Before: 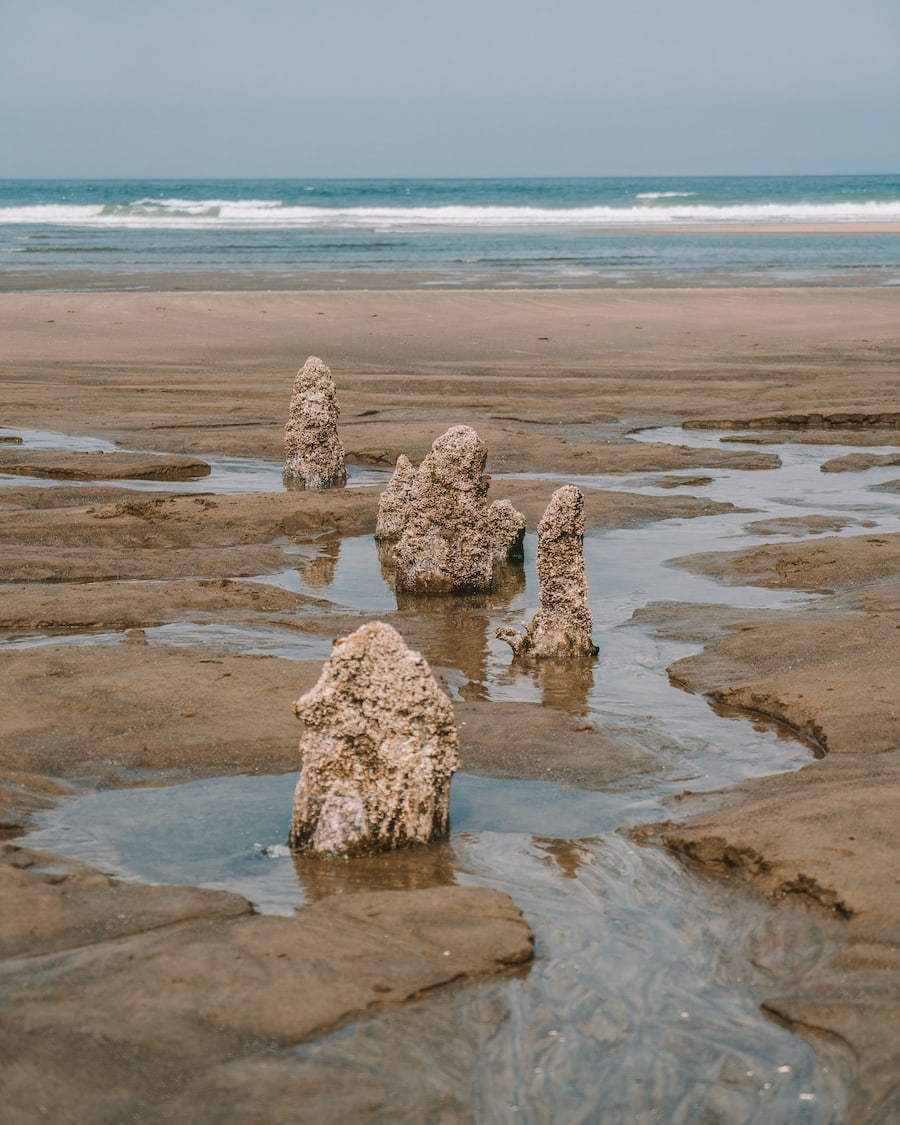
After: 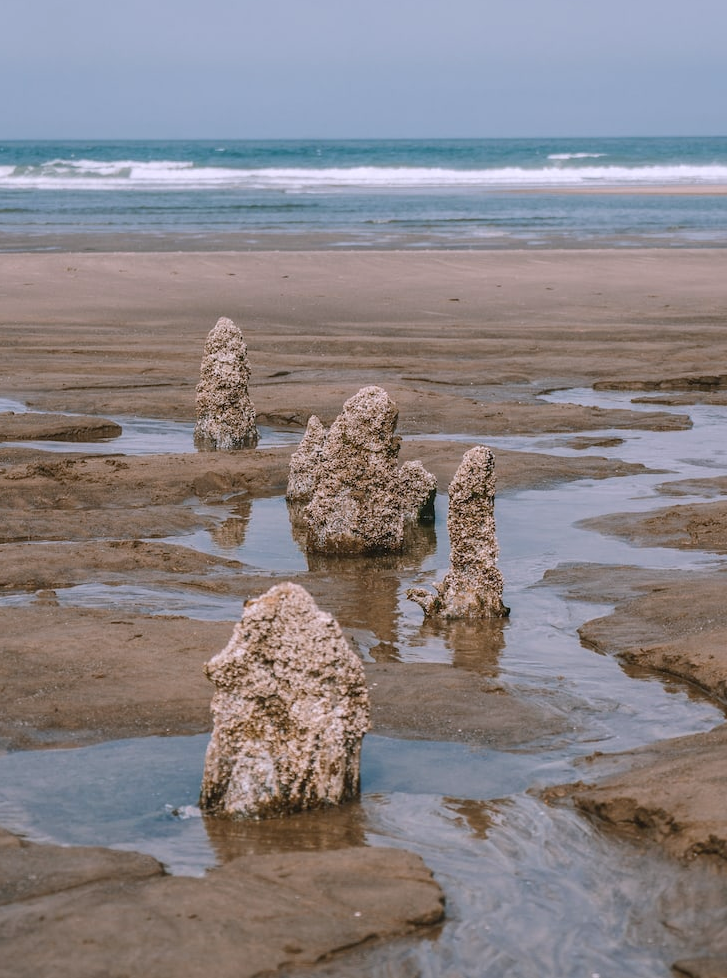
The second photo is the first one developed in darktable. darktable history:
base curve: curves: ch0 [(0, 0) (0.303, 0.277) (1, 1)]
crop: left 9.929%, top 3.475%, right 9.188%, bottom 9.529%
white balance: red 1.004, blue 1.096
